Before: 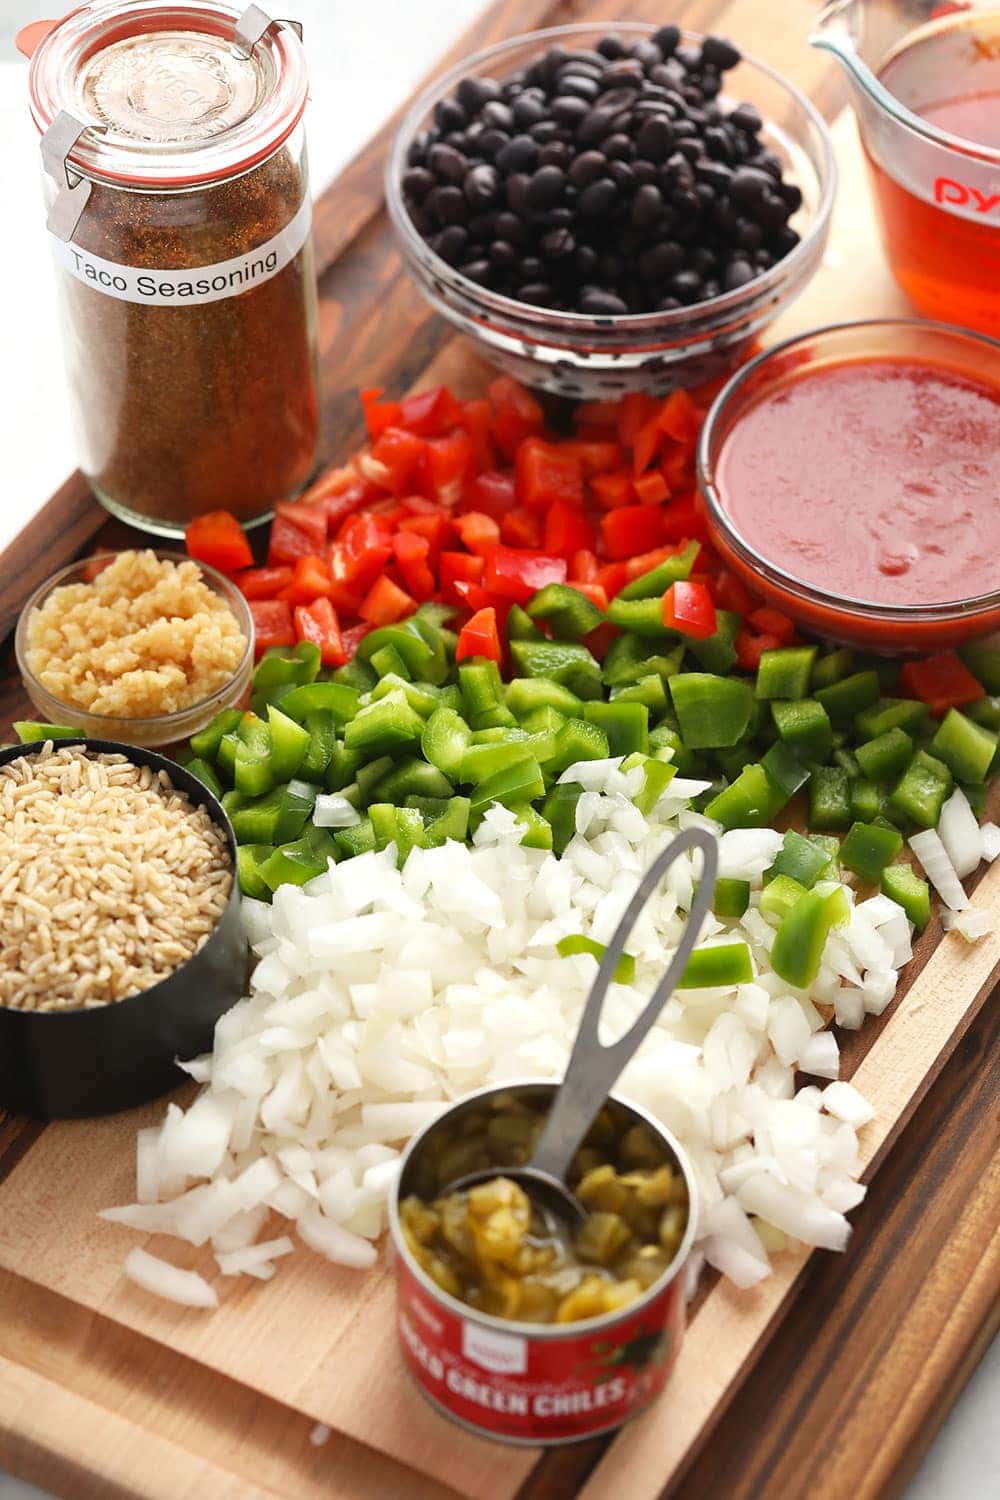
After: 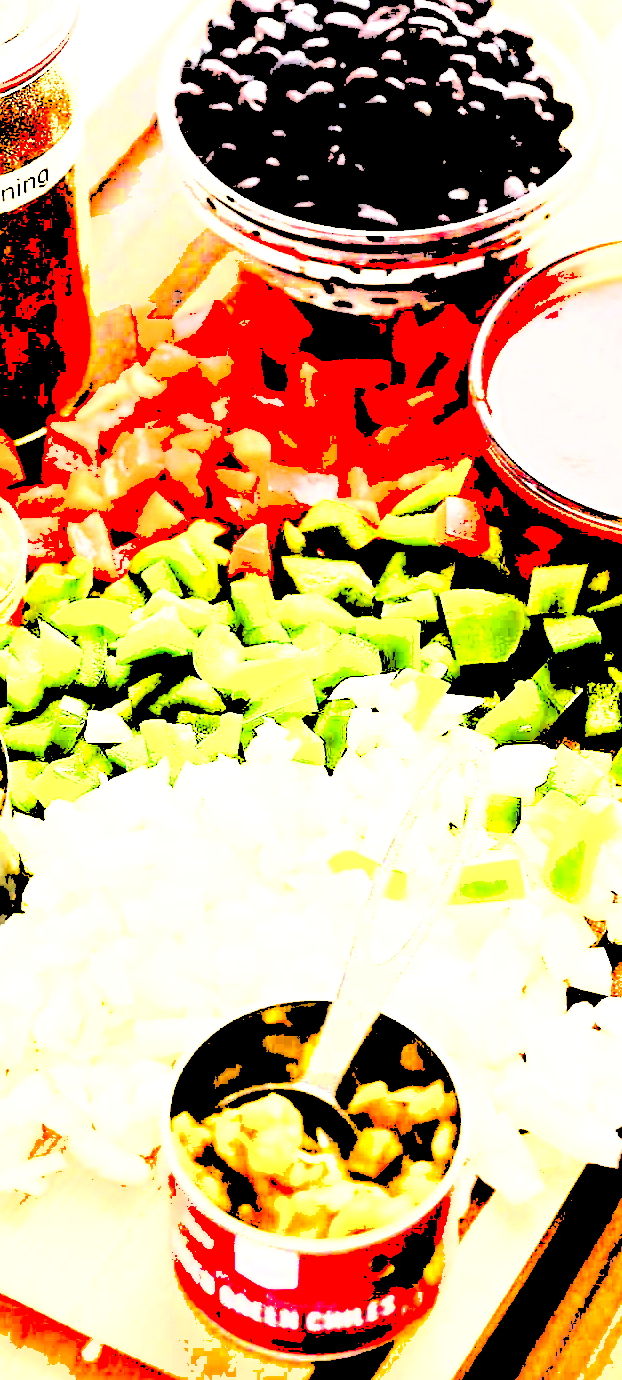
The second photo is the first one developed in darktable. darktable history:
sharpen: on, module defaults
shadows and highlights: on, module defaults
tone curve: curves: ch0 [(0, 0) (0.128, 0.068) (0.292, 0.274) (0.46, 0.482) (0.653, 0.717) (0.819, 0.869) (0.998, 0.969)]; ch1 [(0, 0) (0.384, 0.365) (0.463, 0.45) (0.486, 0.486) (0.503, 0.504) (0.517, 0.517) (0.549, 0.572) (0.583, 0.615) (0.672, 0.699) (0.774, 0.817) (1, 1)]; ch2 [(0, 0) (0.374, 0.344) (0.446, 0.443) (0.494, 0.5) (0.527, 0.529) (0.565, 0.591) (0.644, 0.682) (1, 1)], preserve colors none
levels: levels [0.246, 0.256, 0.506]
local contrast: highlights 100%, shadows 101%, detail 120%, midtone range 0.2
color zones: curves: ch0 [(0, 0.511) (0.143, 0.531) (0.286, 0.56) (0.429, 0.5) (0.571, 0.5) (0.714, 0.5) (0.857, 0.5) (1, 0.5)]; ch1 [(0, 0.525) (0.143, 0.705) (0.286, 0.715) (0.429, 0.35) (0.571, 0.35) (0.714, 0.35) (0.857, 0.4) (1, 0.4)]; ch2 [(0, 0.572) (0.143, 0.512) (0.286, 0.473) (0.429, 0.45) (0.571, 0.5) (0.714, 0.5) (0.857, 0.518) (1, 0.518)]
crop and rotate: left 22.891%, top 5.639%, right 14.859%, bottom 2.298%
